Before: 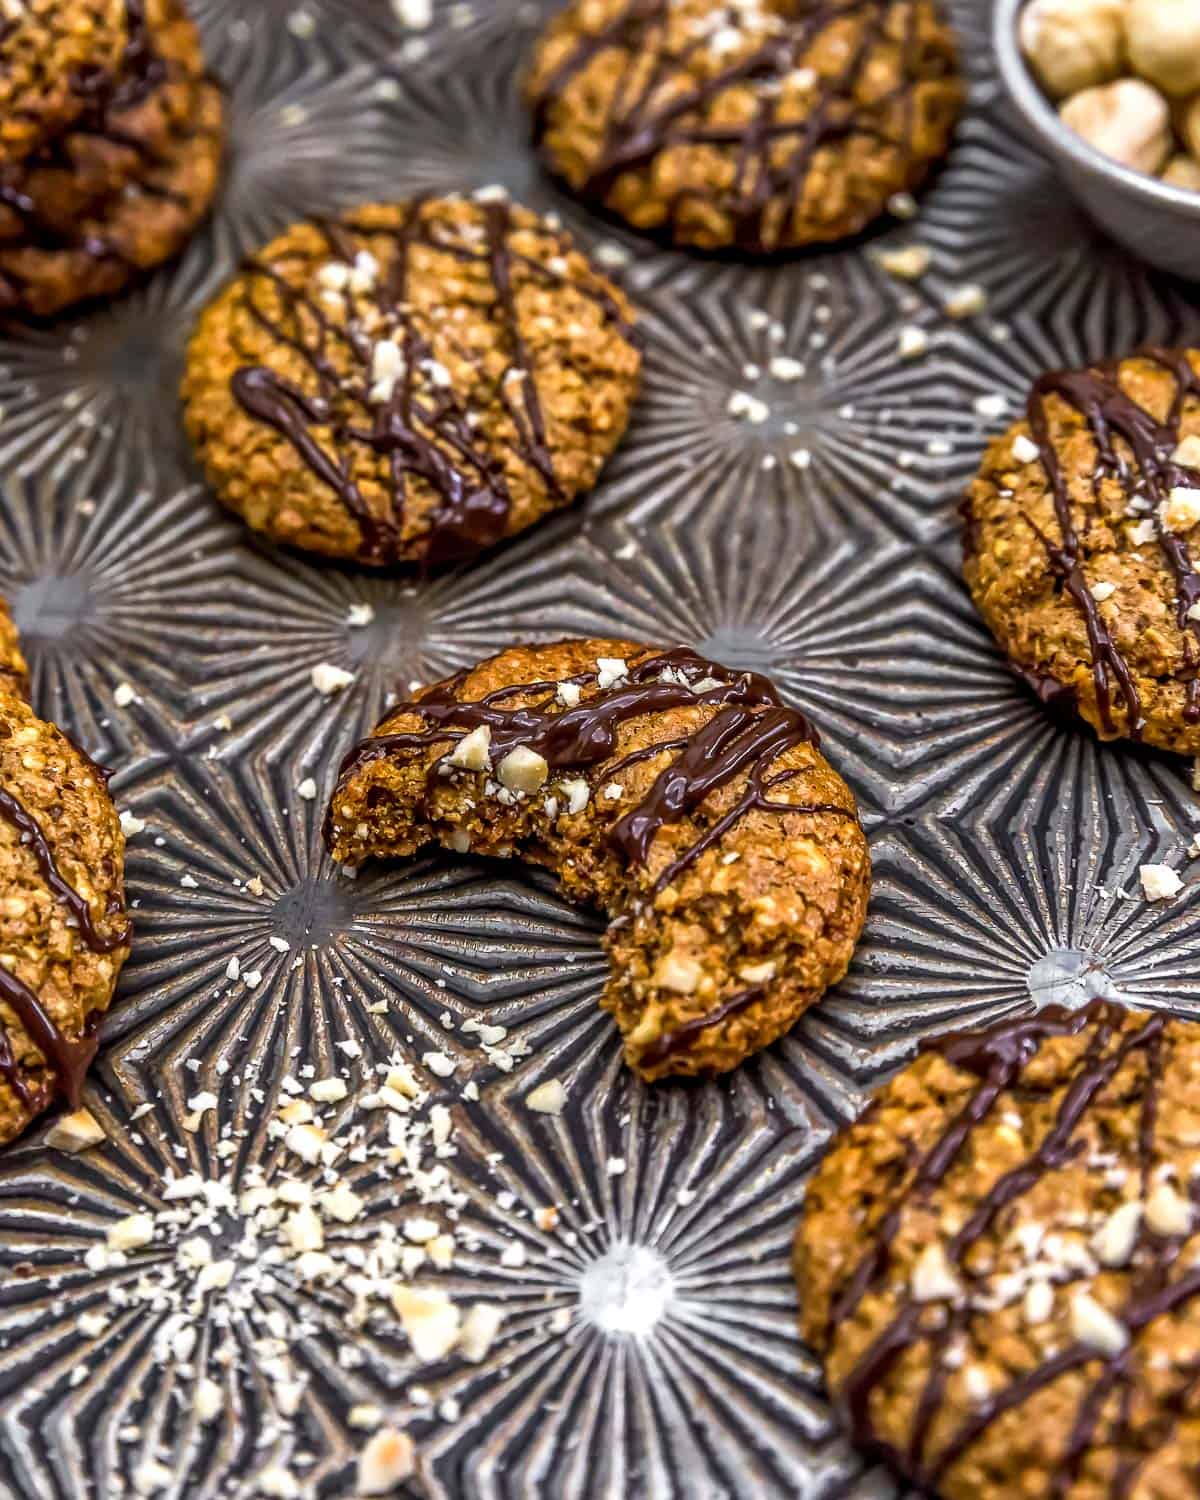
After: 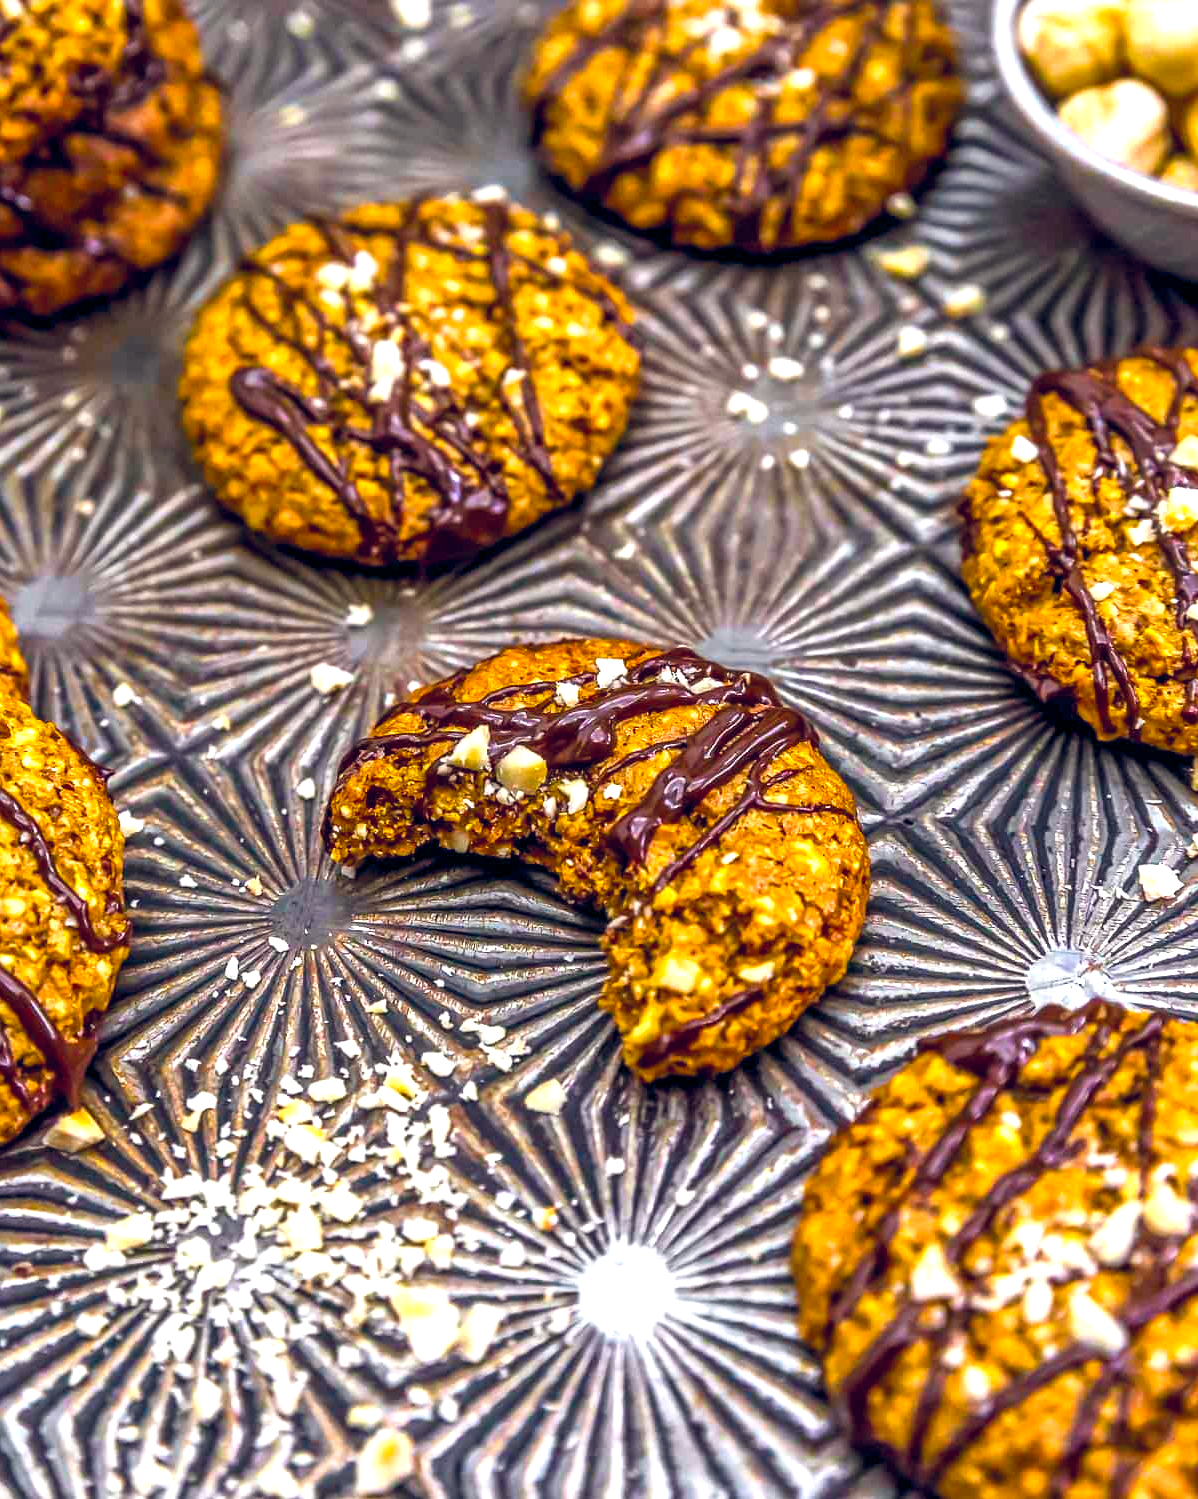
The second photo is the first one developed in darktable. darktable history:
crop and rotate: left 0.105%, bottom 0.001%
exposure: black level correction 0, exposure 0.7 EV, compensate highlight preservation false
color balance rgb: global offset › chroma 0.158%, global offset › hue 254.11°, linear chroma grading › global chroma 14.497%, perceptual saturation grading › global saturation 25.811%, global vibrance 9.887%
